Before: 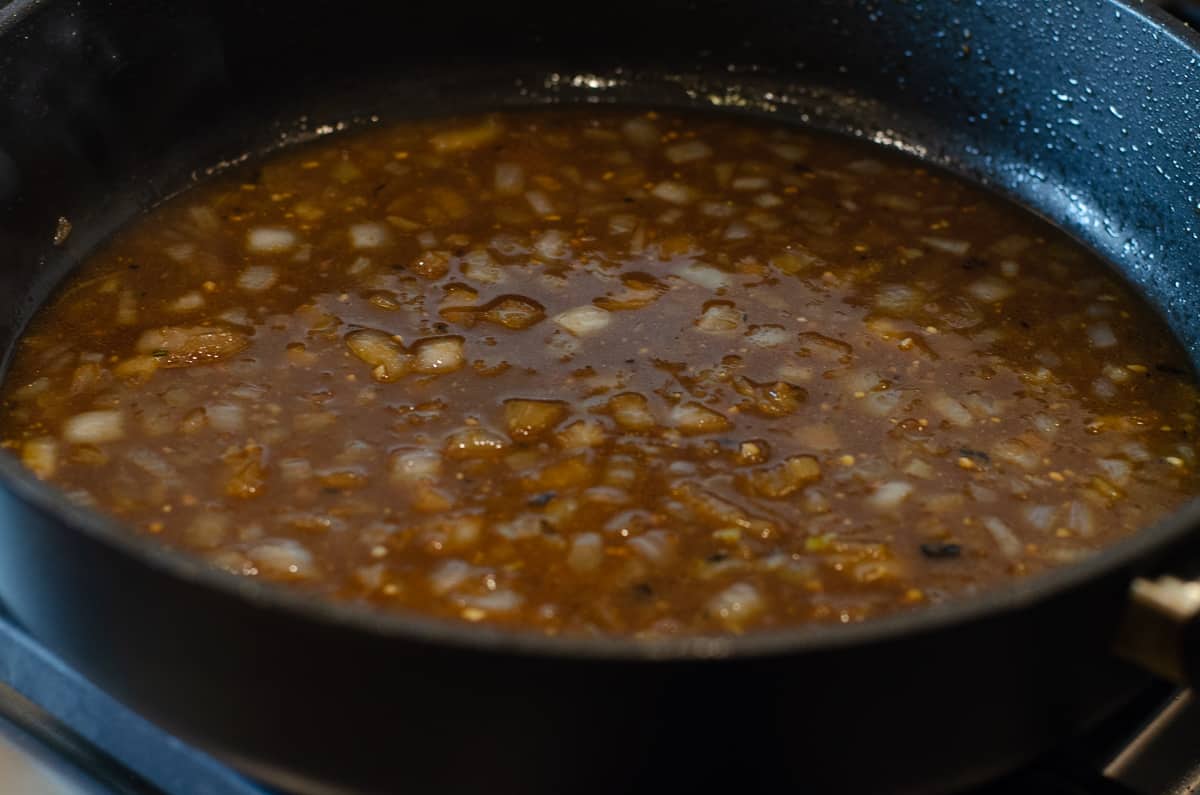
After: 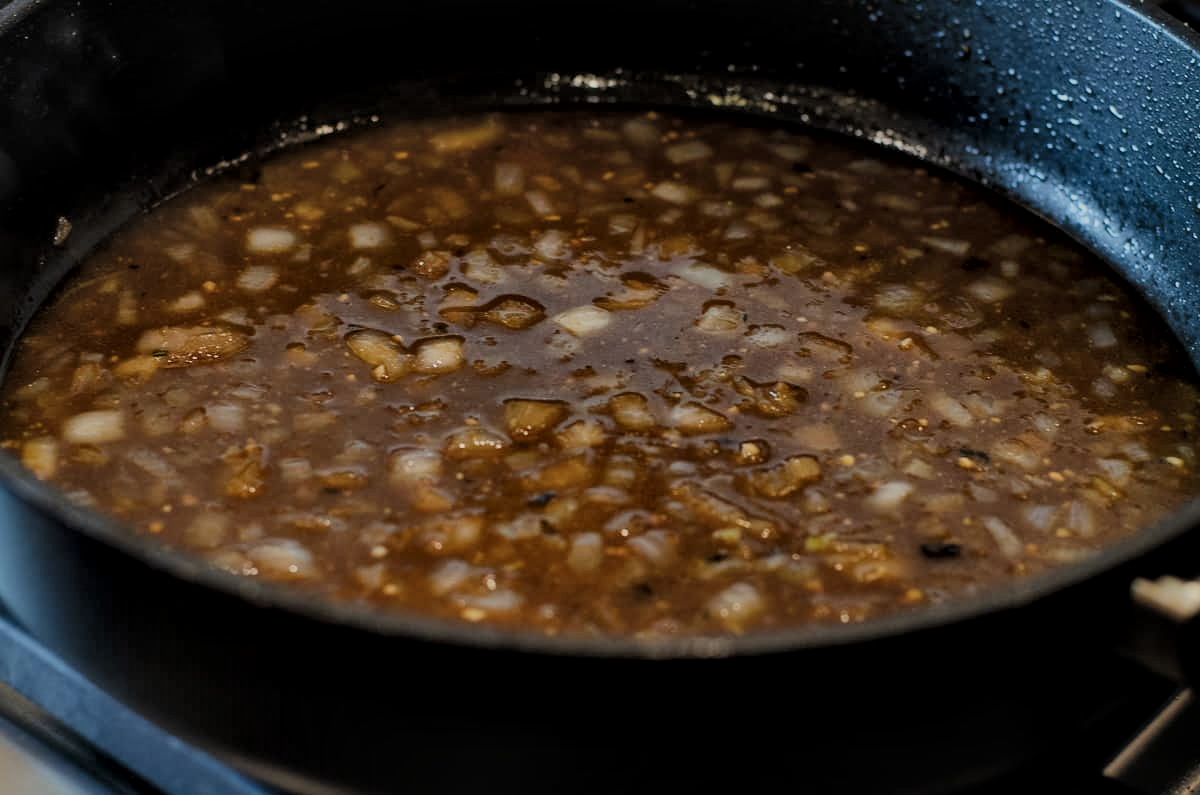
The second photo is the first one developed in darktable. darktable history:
filmic rgb: black relative exposure -7.65 EV, white relative exposure 4.56 EV, hardness 3.61, color science v5 (2021), contrast in shadows safe, contrast in highlights safe
local contrast: mode bilateral grid, contrast 19, coarseness 50, detail 157%, midtone range 0.2
